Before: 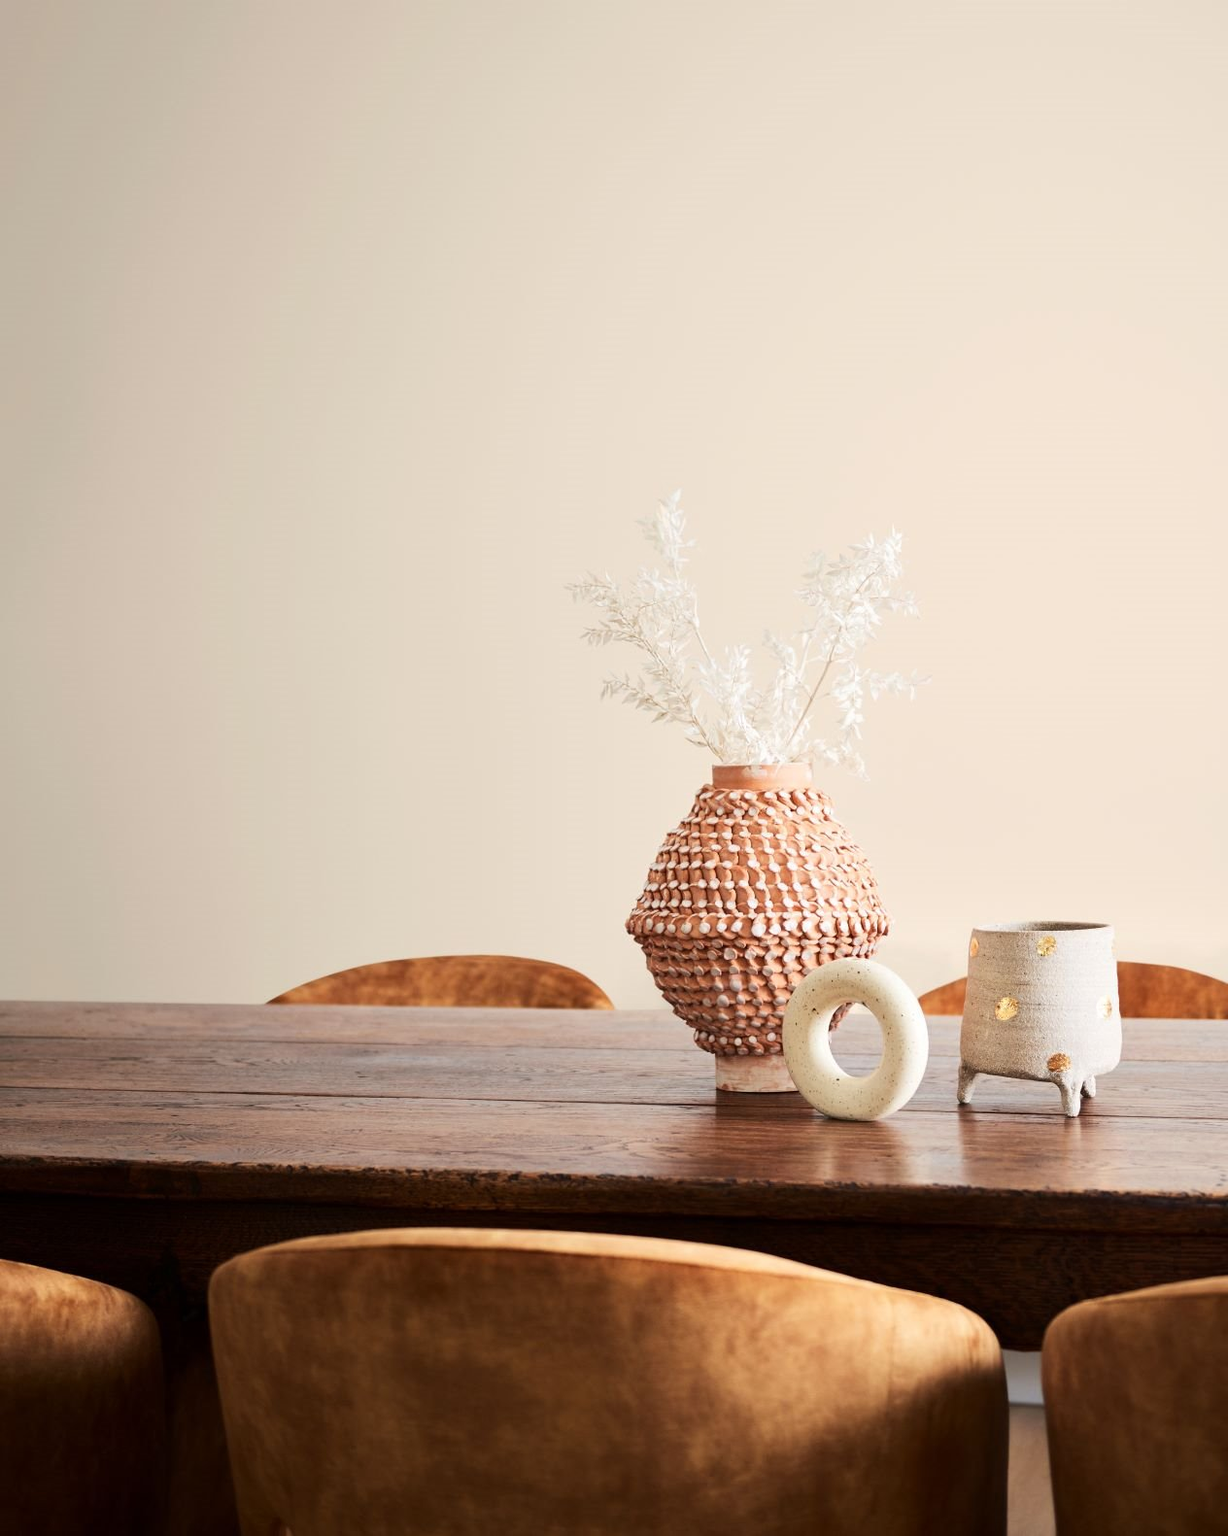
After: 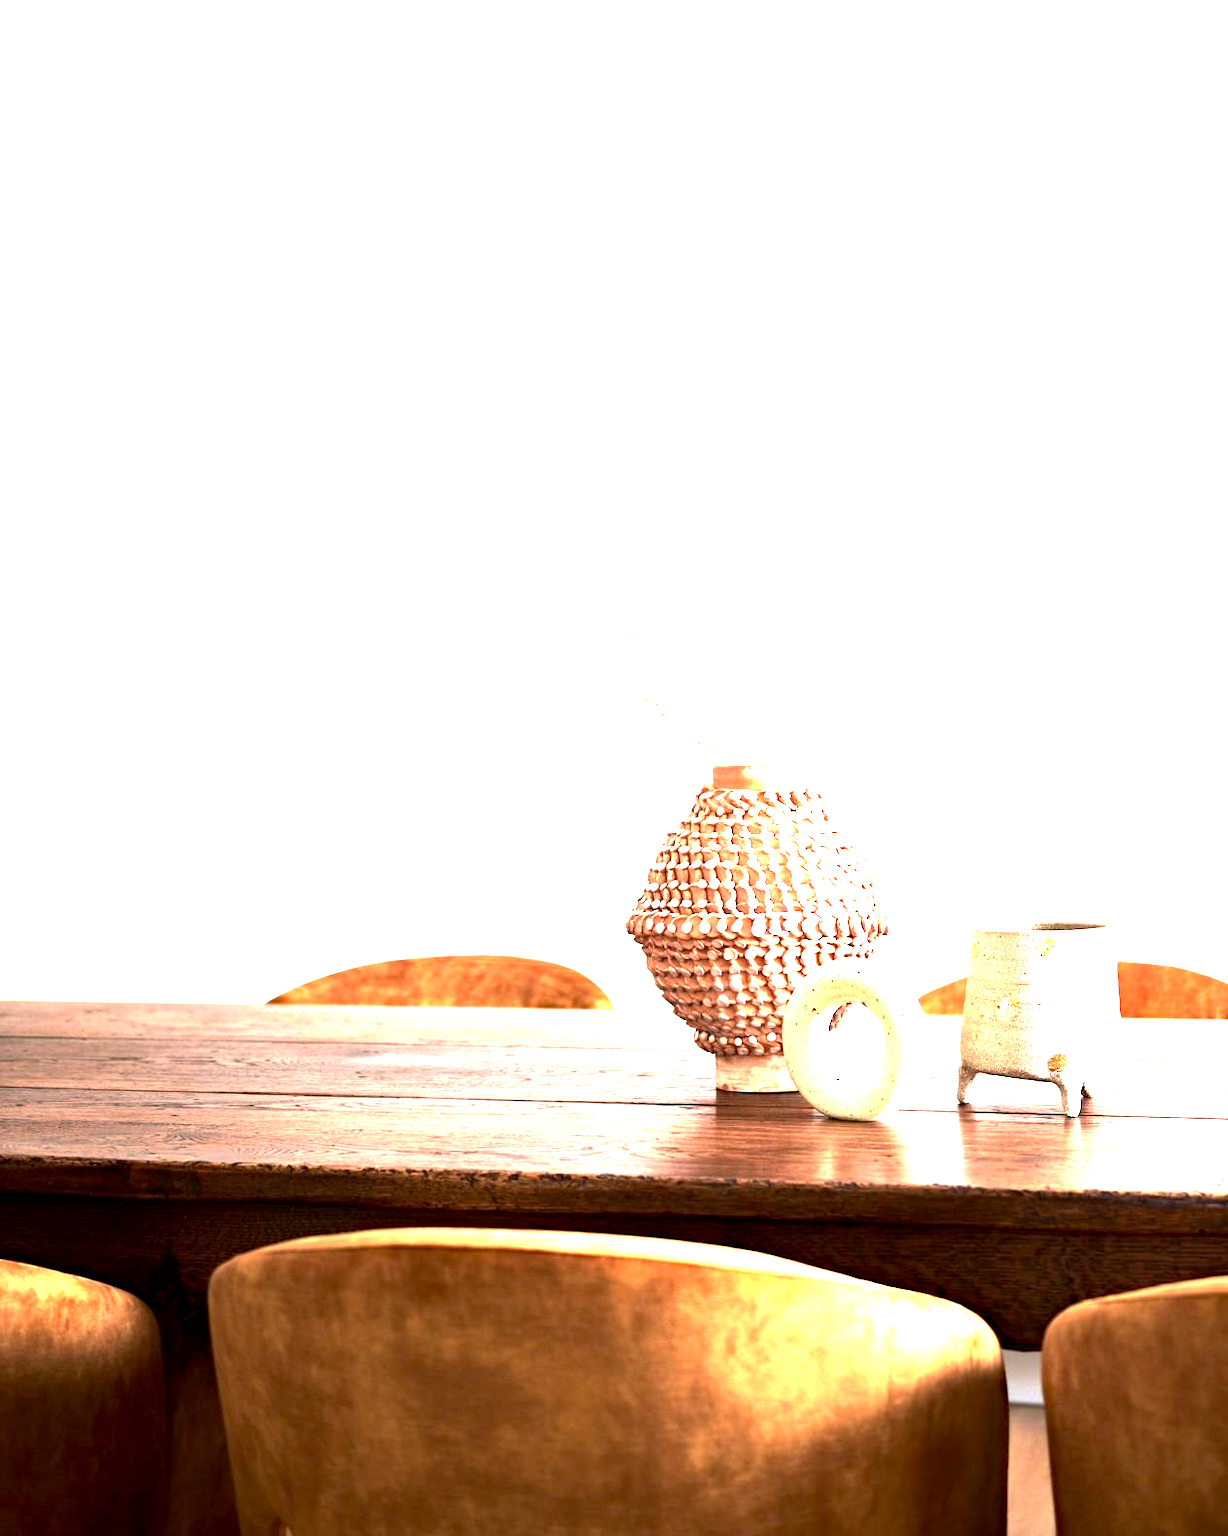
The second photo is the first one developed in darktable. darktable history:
base curve: curves: ch0 [(0, 0) (0.74, 0.67) (1, 1)], preserve colors none
haze removal: compatibility mode true, adaptive false
exposure: black level correction 0.001, exposure 1.839 EV, compensate exposure bias true, compensate highlight preservation false
